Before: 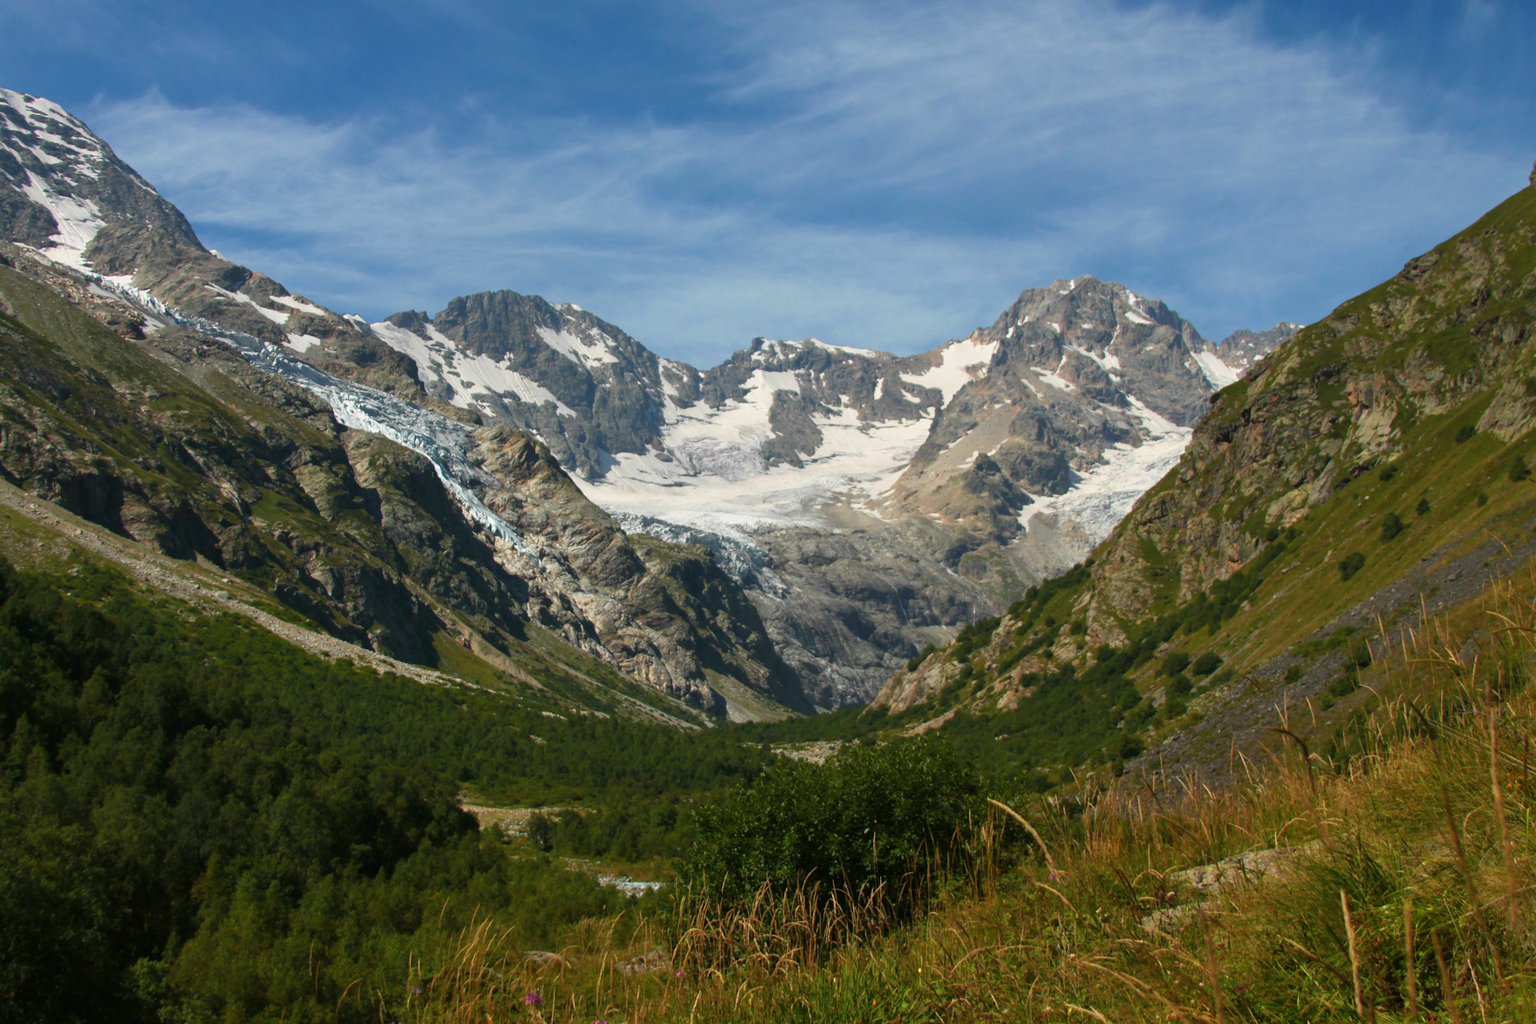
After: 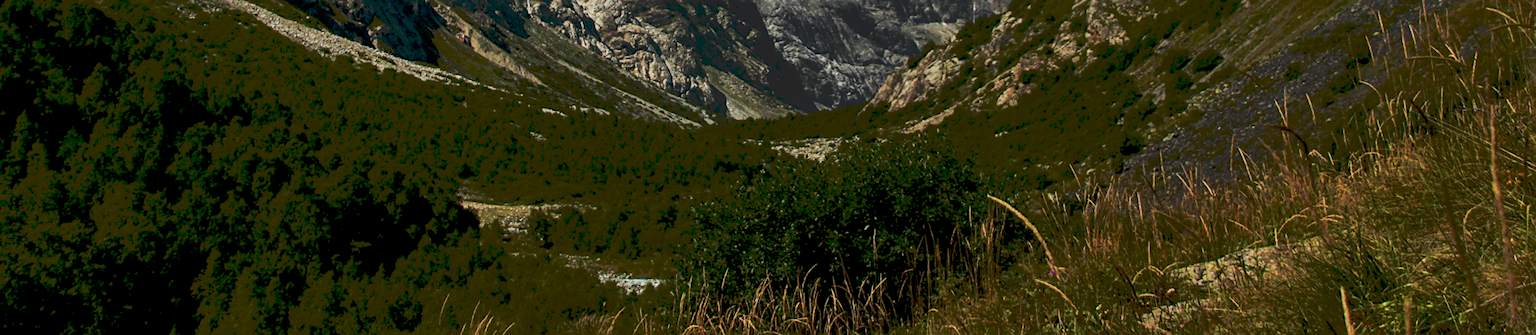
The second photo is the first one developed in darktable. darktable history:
crop and rotate: top 58.924%, bottom 8.336%
local contrast: on, module defaults
tone curve: curves: ch0 [(0, 0) (0.003, 0.156) (0.011, 0.156) (0.025, 0.157) (0.044, 0.164) (0.069, 0.172) (0.1, 0.181) (0.136, 0.191) (0.177, 0.214) (0.224, 0.245) (0.277, 0.285) (0.335, 0.333) (0.399, 0.387) (0.468, 0.471) (0.543, 0.556) (0.623, 0.648) (0.709, 0.734) (0.801, 0.809) (0.898, 0.891) (1, 1)], preserve colors none
sharpen: on, module defaults
exposure: compensate highlight preservation false
contrast brightness saturation: contrast 0.196, brightness -0.108, saturation 0.101
filmic rgb: black relative exposure -4.3 EV, white relative exposure 4.56 EV, hardness 2.37, contrast 1.056
